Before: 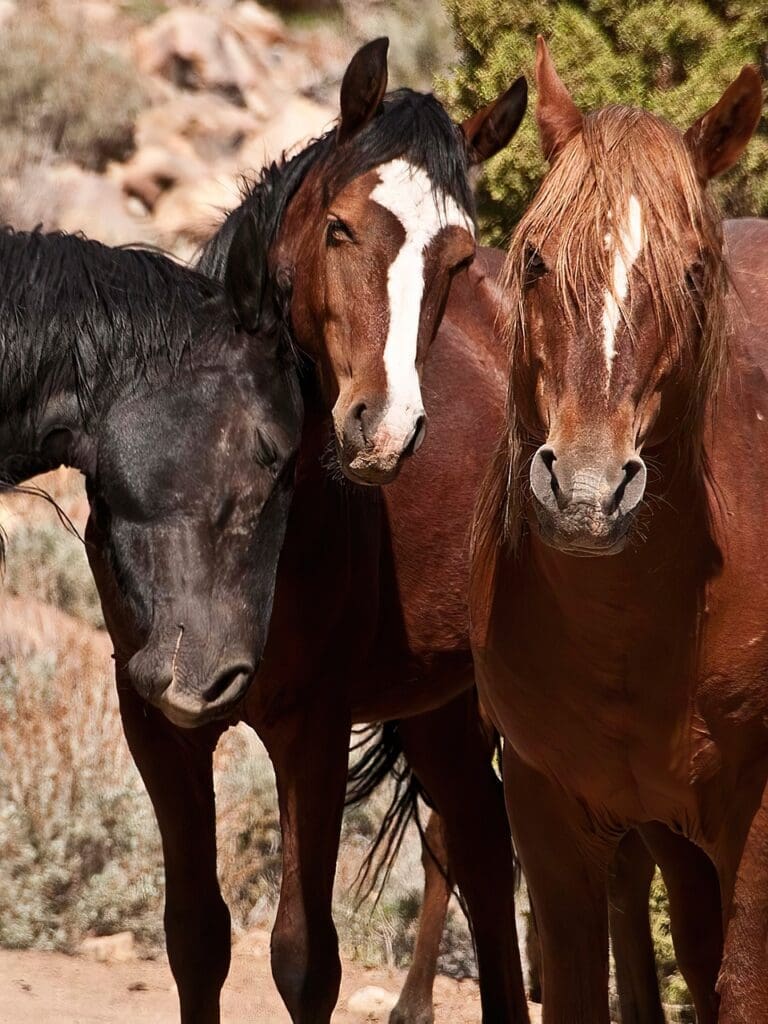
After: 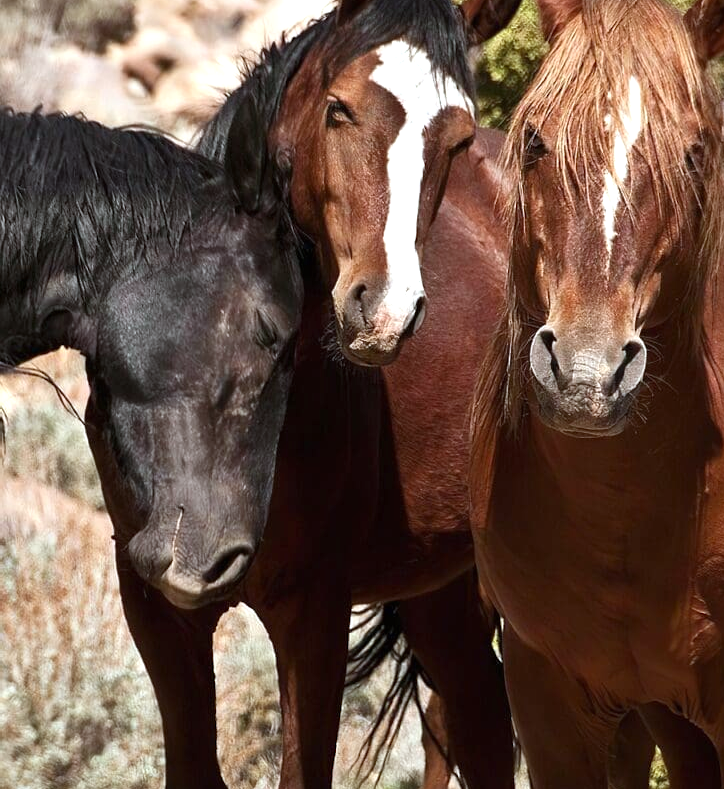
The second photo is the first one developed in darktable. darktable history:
white balance: red 0.925, blue 1.046
crop and rotate: angle 0.03°, top 11.643%, right 5.651%, bottom 11.189%
exposure: black level correction 0, exposure 0.5 EV, compensate highlight preservation false
